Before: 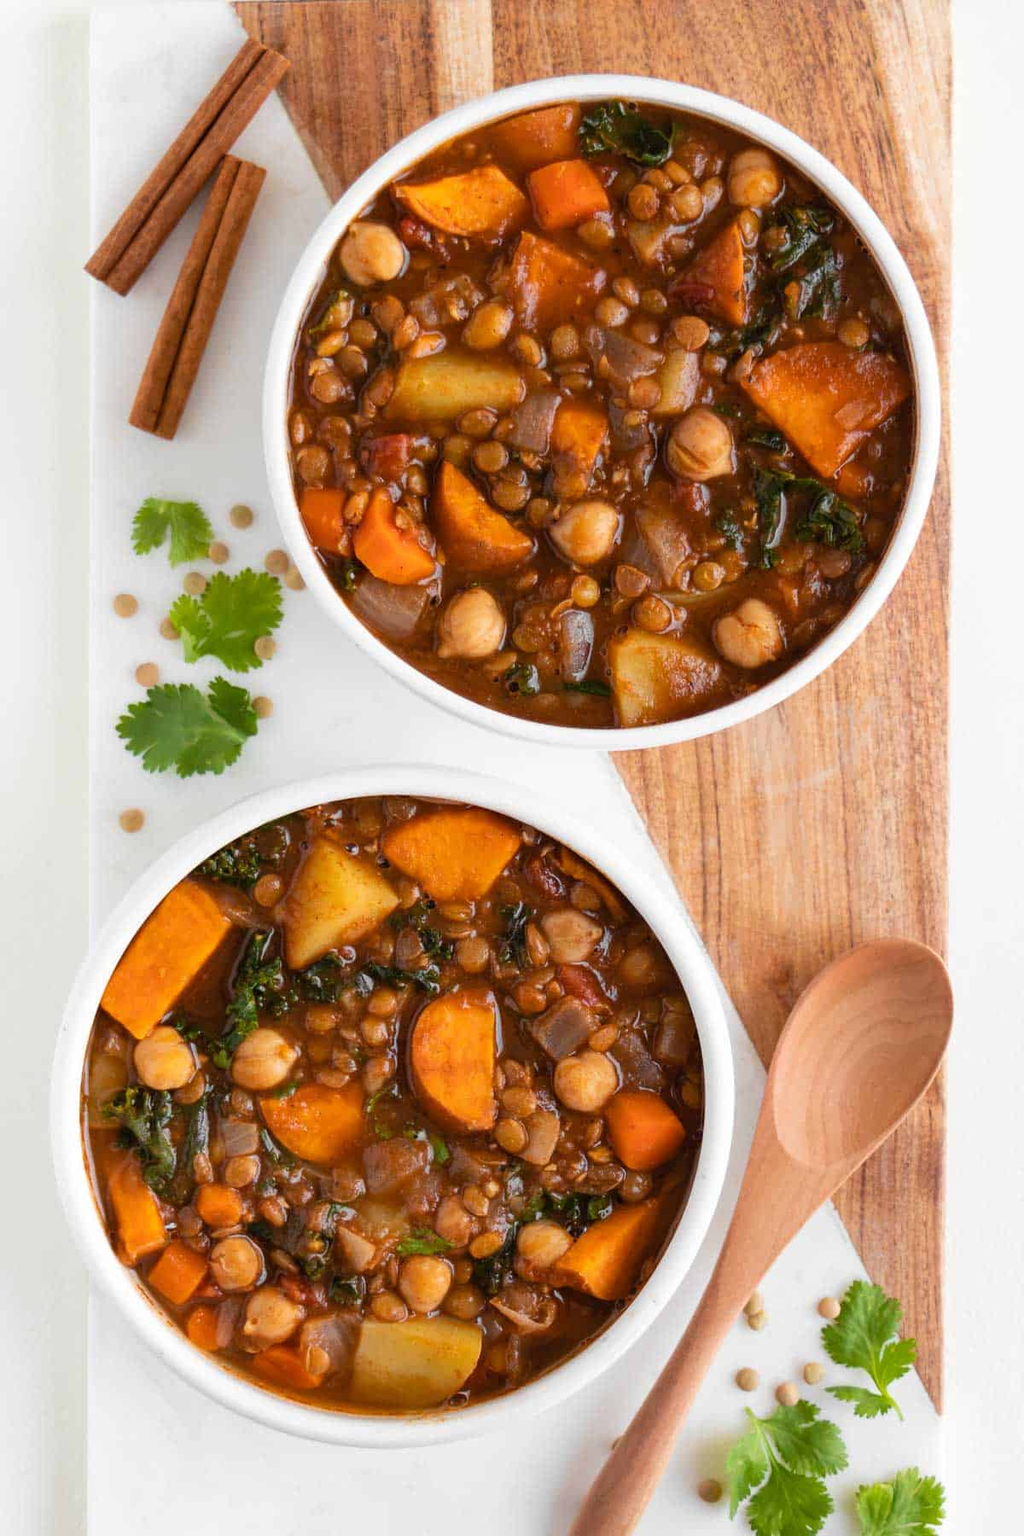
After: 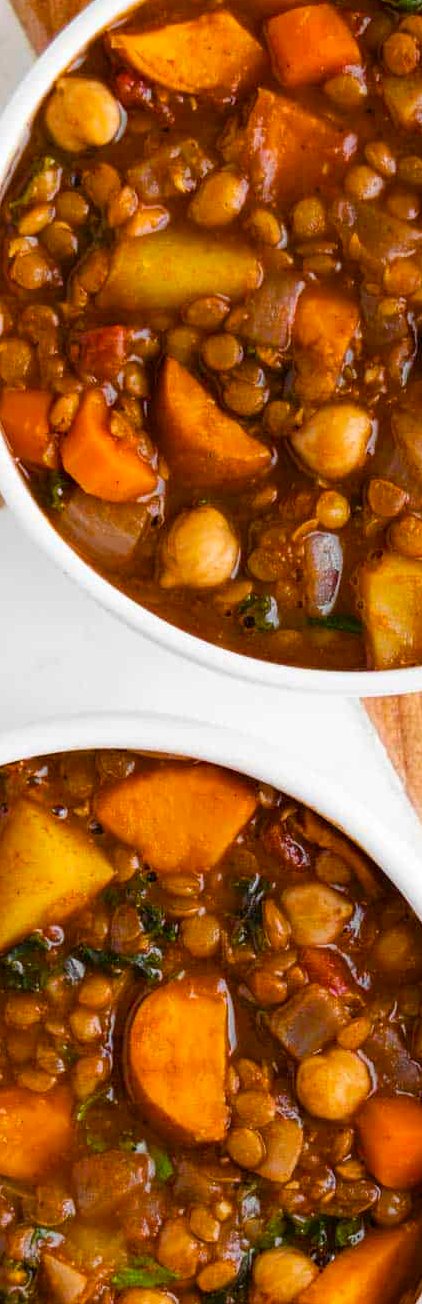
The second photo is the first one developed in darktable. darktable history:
crop and rotate: left 29.476%, top 10.214%, right 35.32%, bottom 17.333%
color balance rgb: perceptual saturation grading › global saturation 20%, perceptual saturation grading › highlights 2.68%, perceptual saturation grading › shadows 50%
